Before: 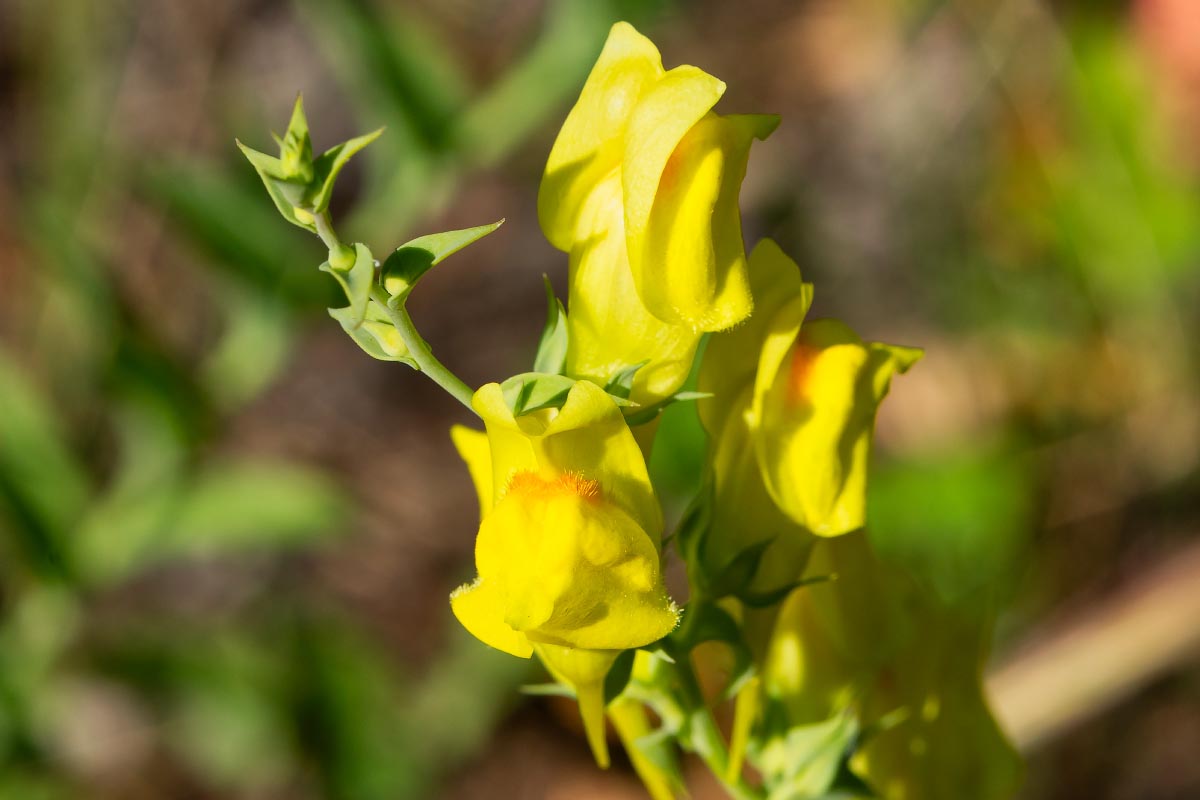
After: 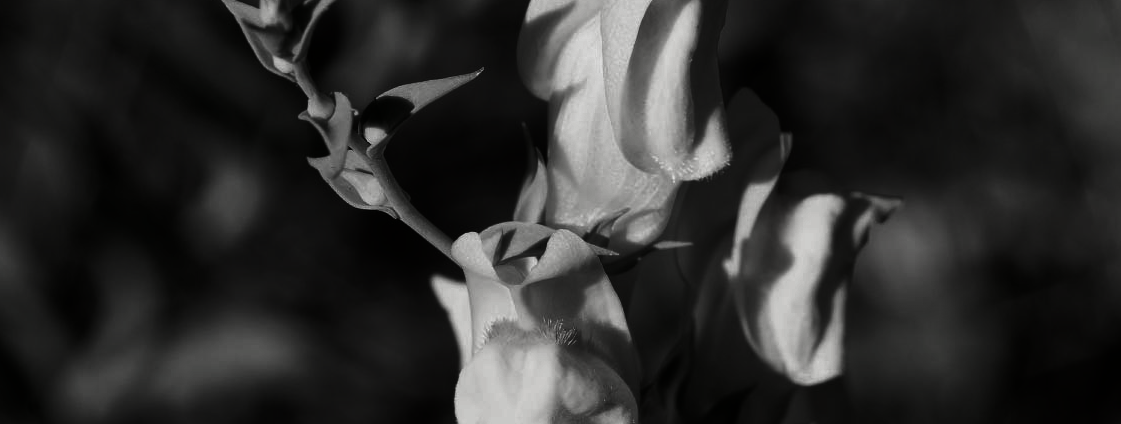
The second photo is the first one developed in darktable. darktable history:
crop: left 1.78%, top 18.956%, right 4.742%, bottom 27.921%
contrast brightness saturation: contrast 0.022, brightness -0.985, saturation -0.988
